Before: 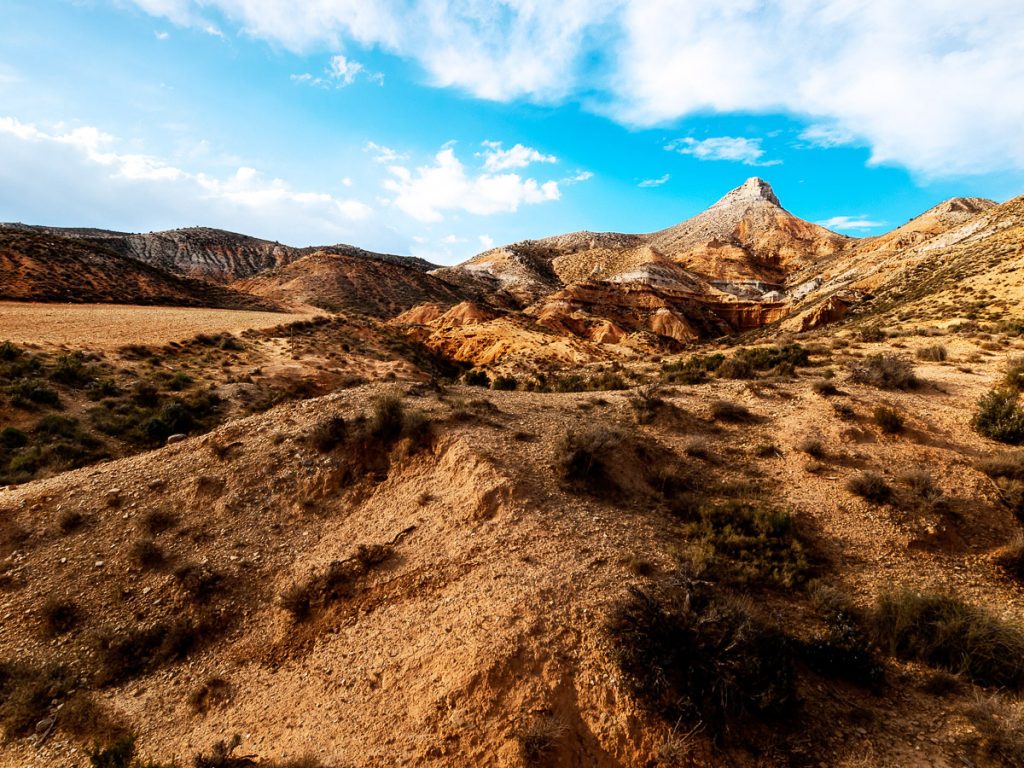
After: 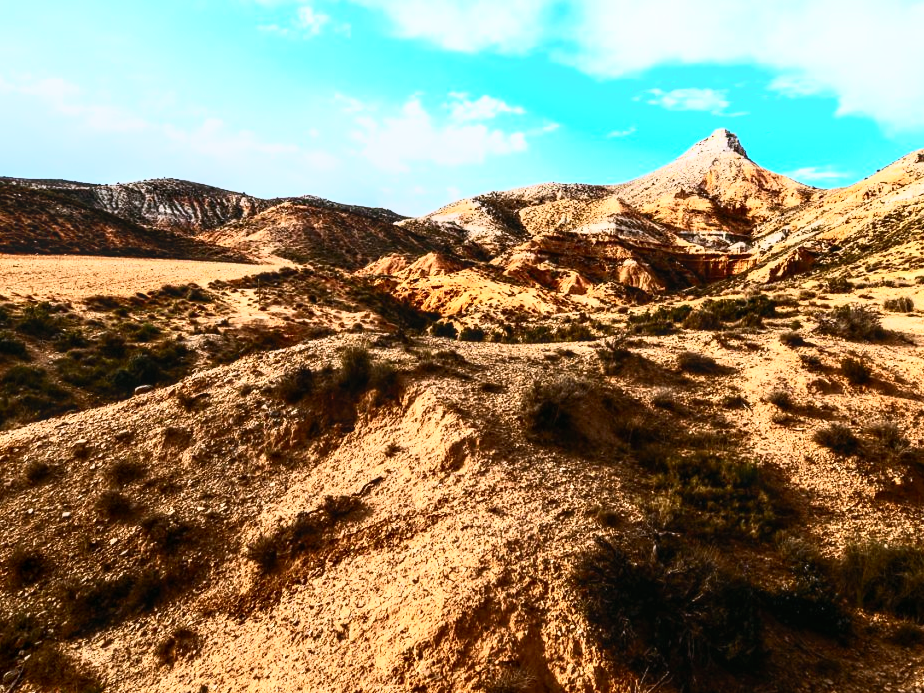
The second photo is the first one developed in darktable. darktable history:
color balance: mode lift, gamma, gain (sRGB), lift [1, 0.99, 1.01, 0.992], gamma [1, 1.037, 0.974, 0.963]
contrast brightness saturation: contrast 0.62, brightness 0.34, saturation 0.14
crop: left 3.305%, top 6.436%, right 6.389%, bottom 3.258%
local contrast: on, module defaults
white balance: red 0.967, blue 1.049
